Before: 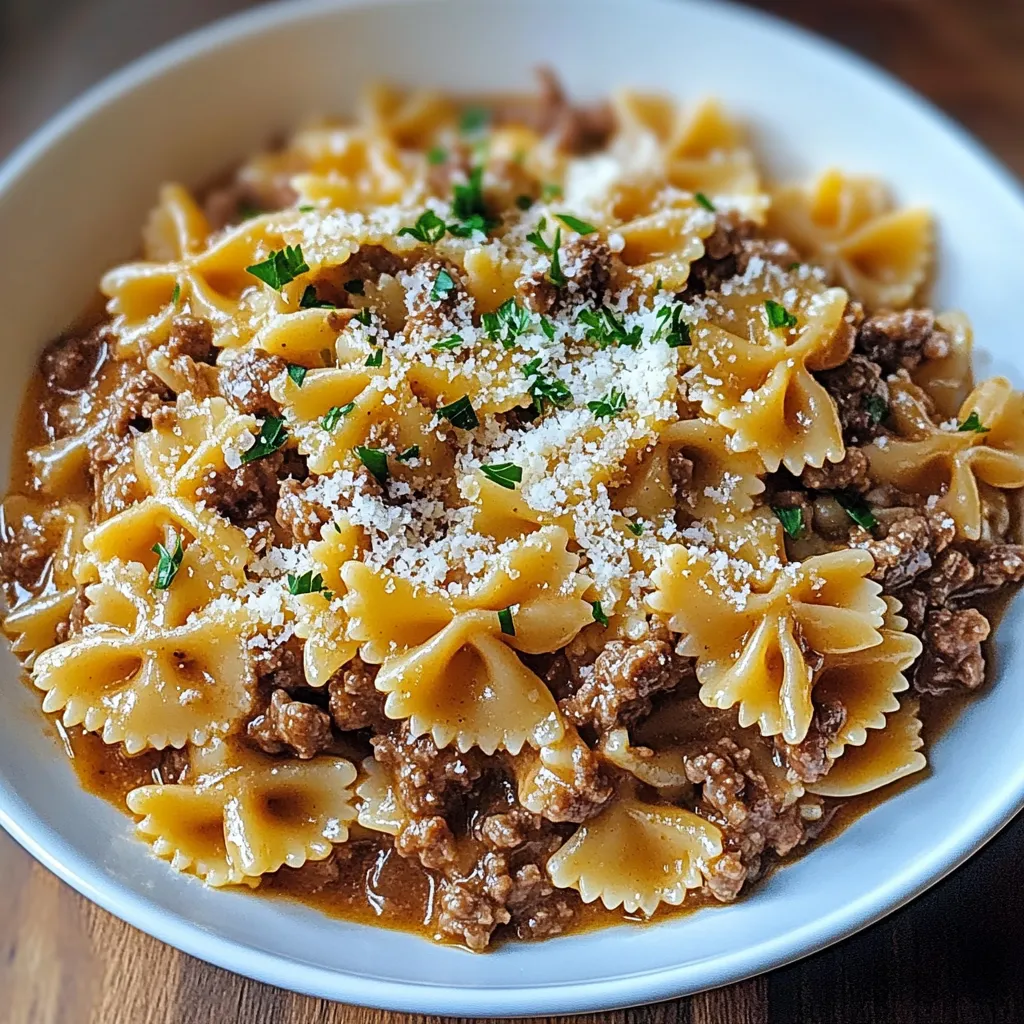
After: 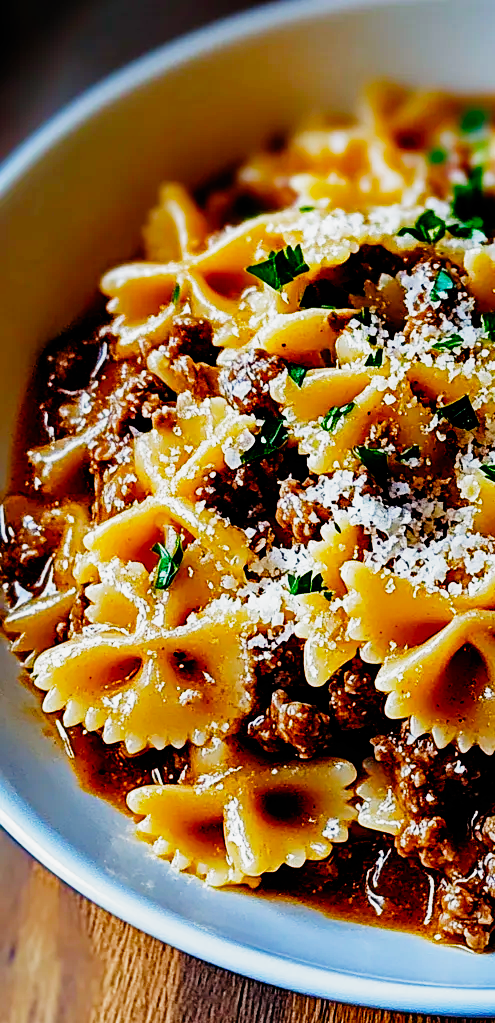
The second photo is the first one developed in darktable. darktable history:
filmic rgb: black relative exposure -3.79 EV, white relative exposure 2.37 EV, dynamic range scaling -49.96%, hardness 3.41, latitude 30.48%, contrast 1.815, preserve chrominance no, color science v5 (2021), contrast in shadows safe, contrast in highlights safe
color balance rgb: shadows lift › chroma 2.005%, shadows lift › hue 248.31°, perceptual saturation grading › global saturation 24.284%, perceptual saturation grading › highlights -24.598%, perceptual saturation grading › mid-tones 24.018%, perceptual saturation grading › shadows 40.609%
crop and rotate: left 0.005%, top 0%, right 51.587%
exposure: exposure -0.338 EV, compensate highlight preservation false
